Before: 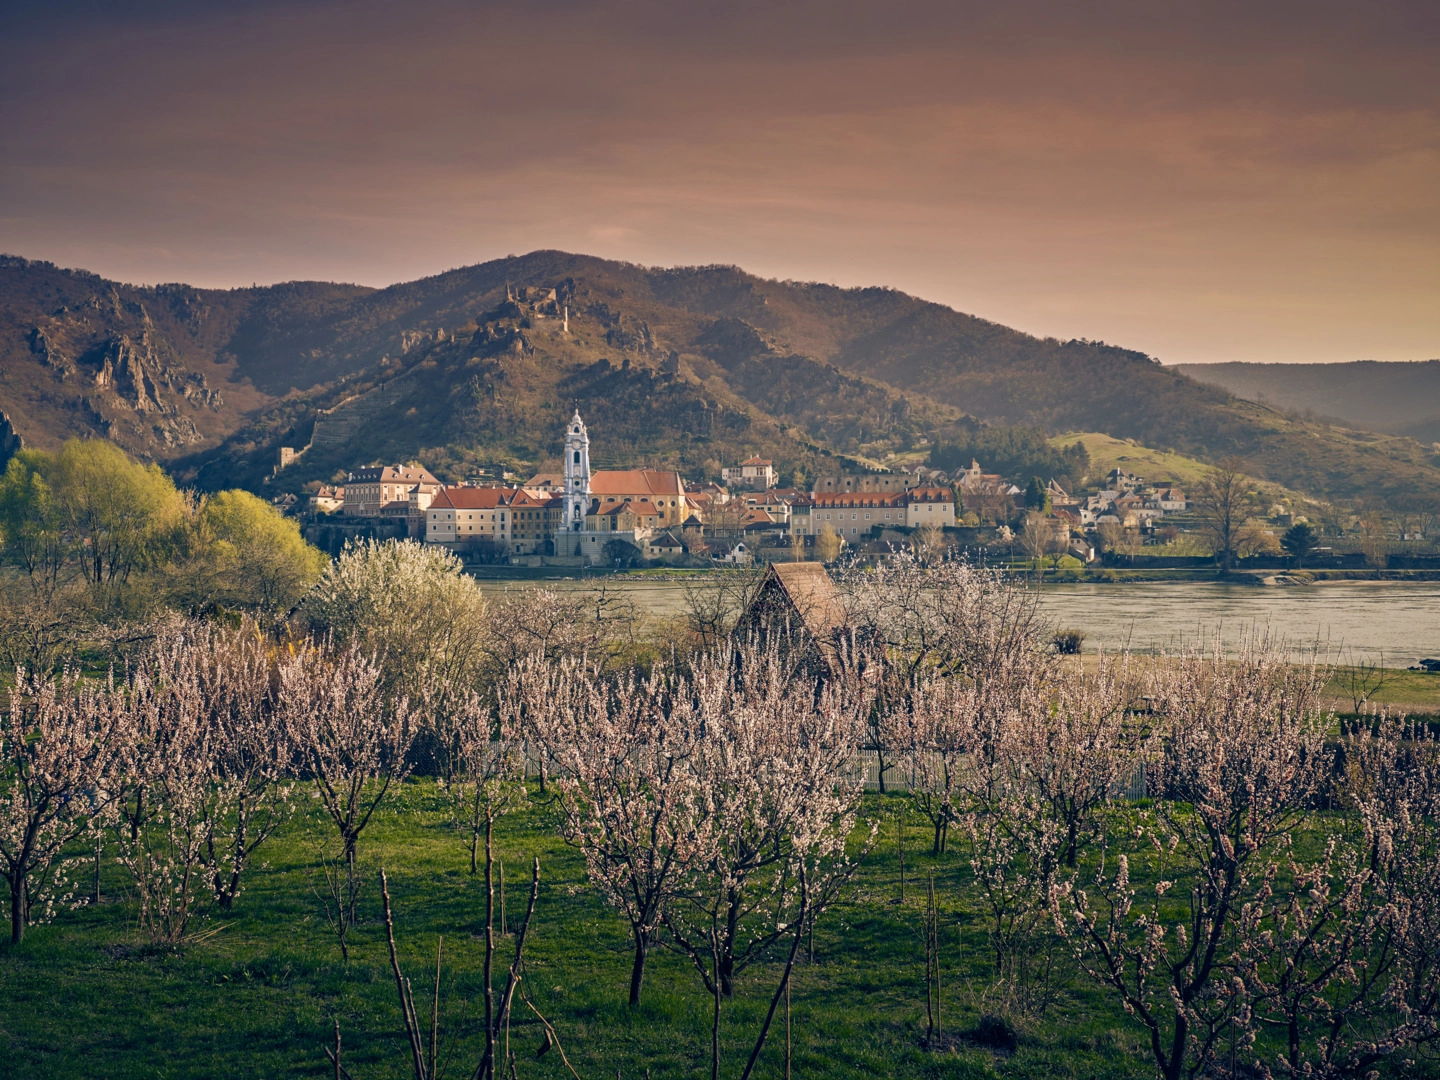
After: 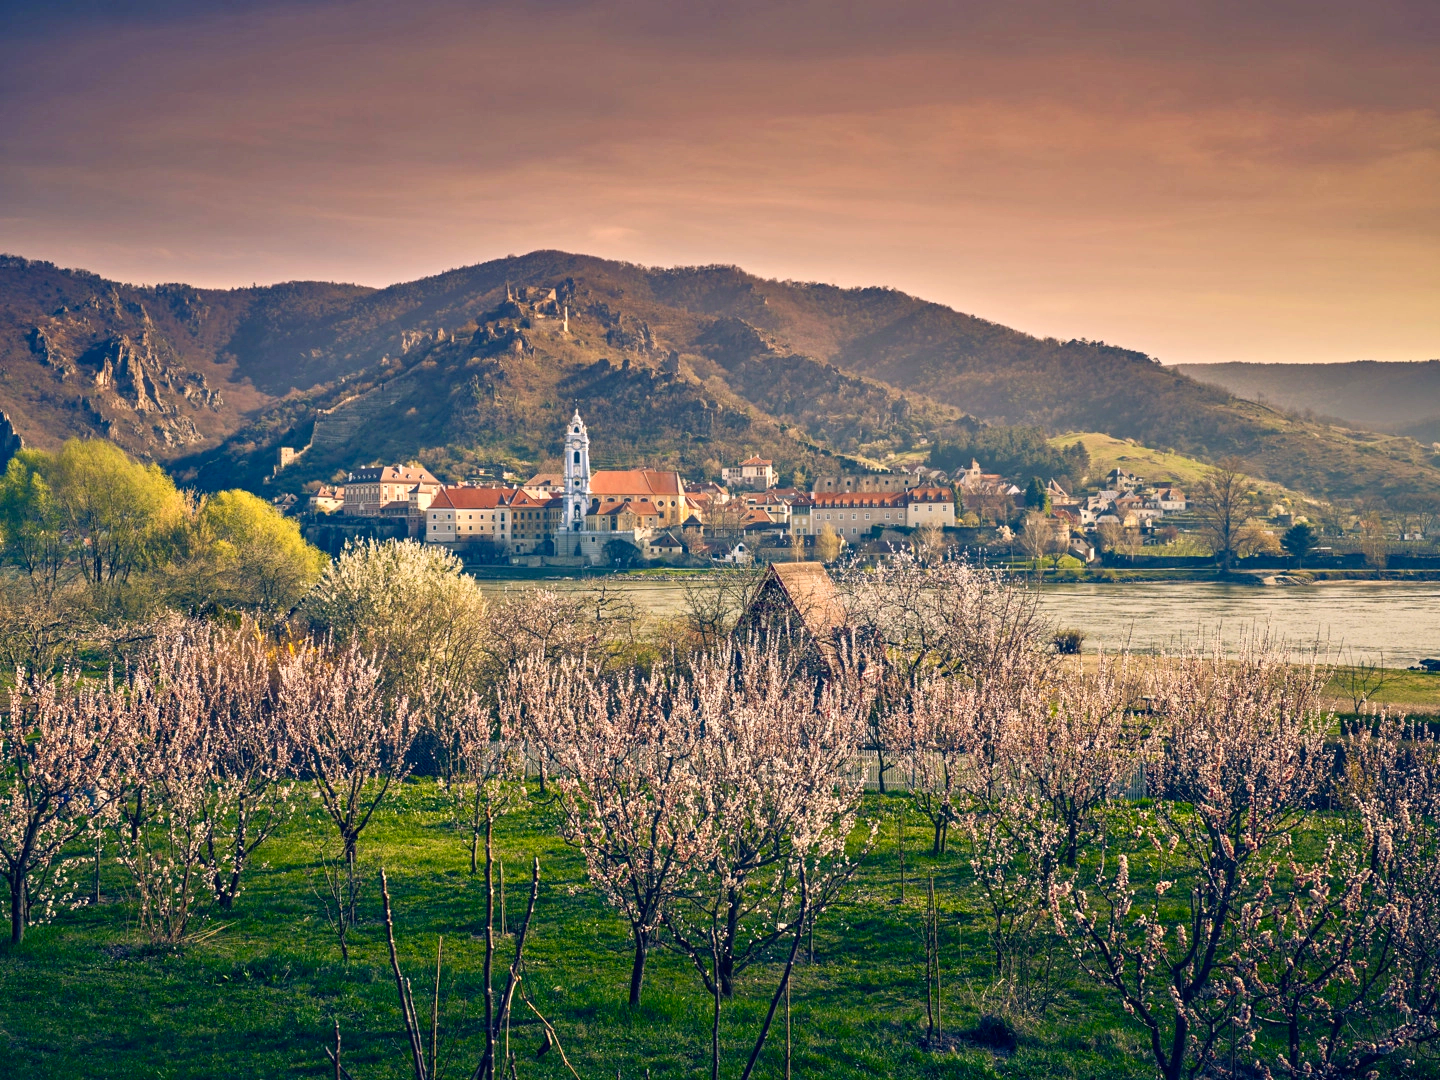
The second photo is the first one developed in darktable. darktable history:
contrast brightness saturation: contrast 0.18, saturation 0.3
tone equalizer: -8 EV 1 EV, -7 EV 1 EV, -6 EV 1 EV, -5 EV 1 EV, -4 EV 1 EV, -3 EV 0.75 EV, -2 EV 0.5 EV, -1 EV 0.25 EV
shadows and highlights: shadows 0, highlights 40
